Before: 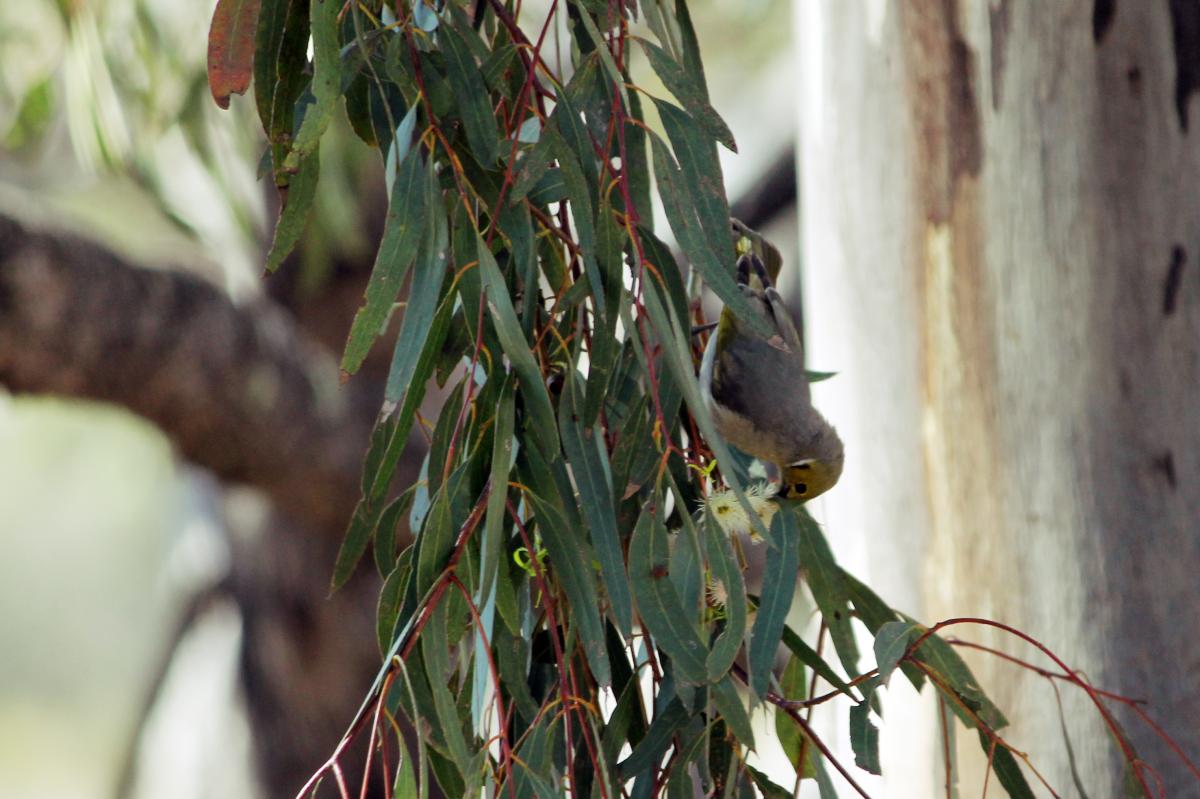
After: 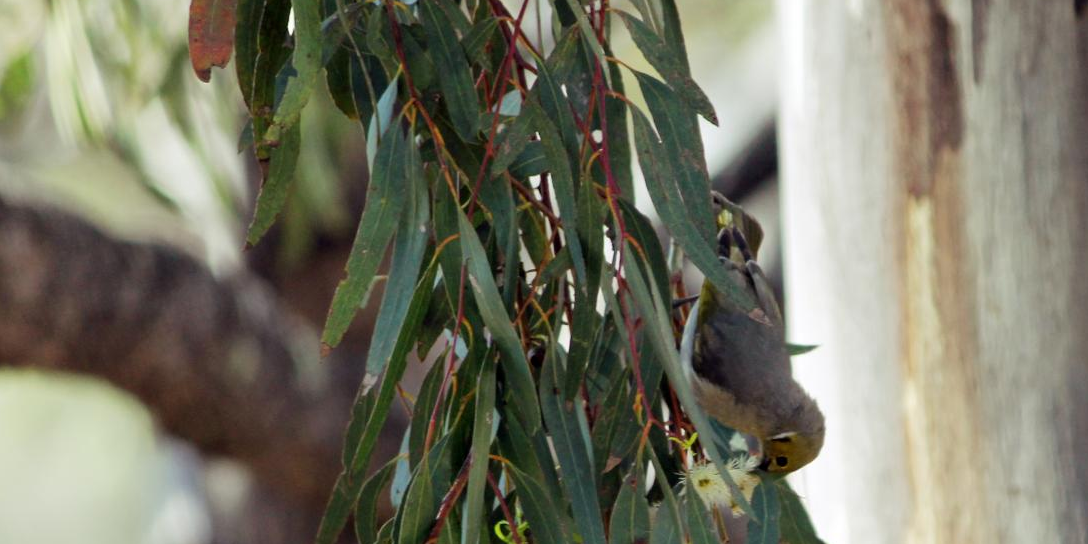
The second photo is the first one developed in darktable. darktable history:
crop: left 1.589%, top 3.431%, right 7.709%, bottom 28.437%
